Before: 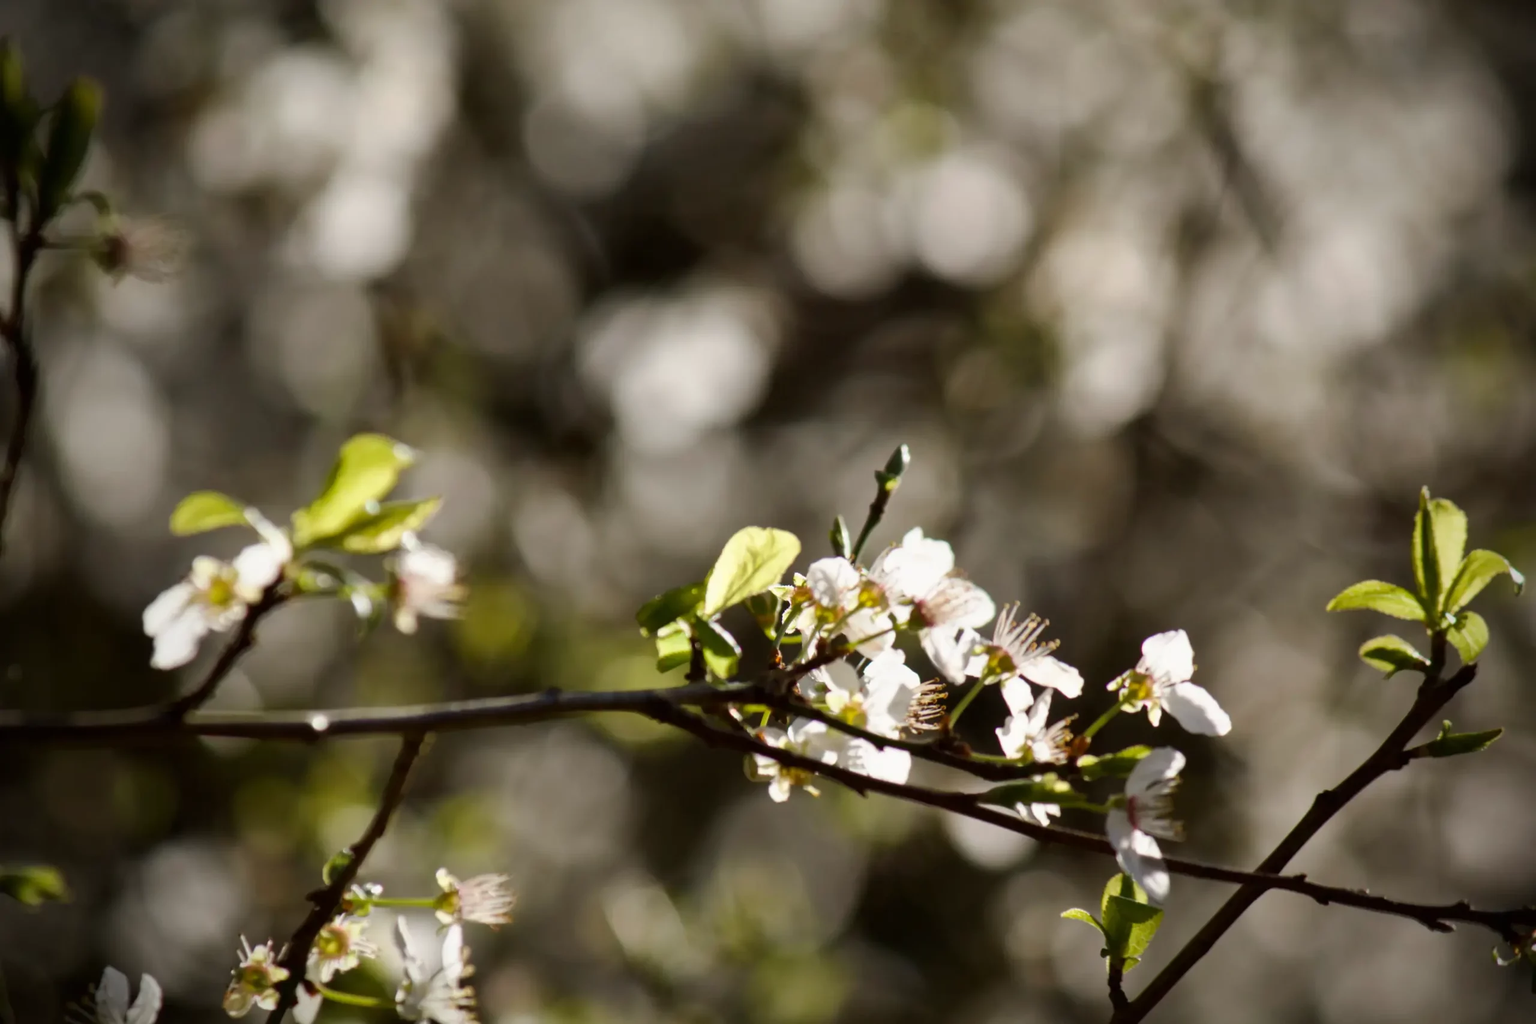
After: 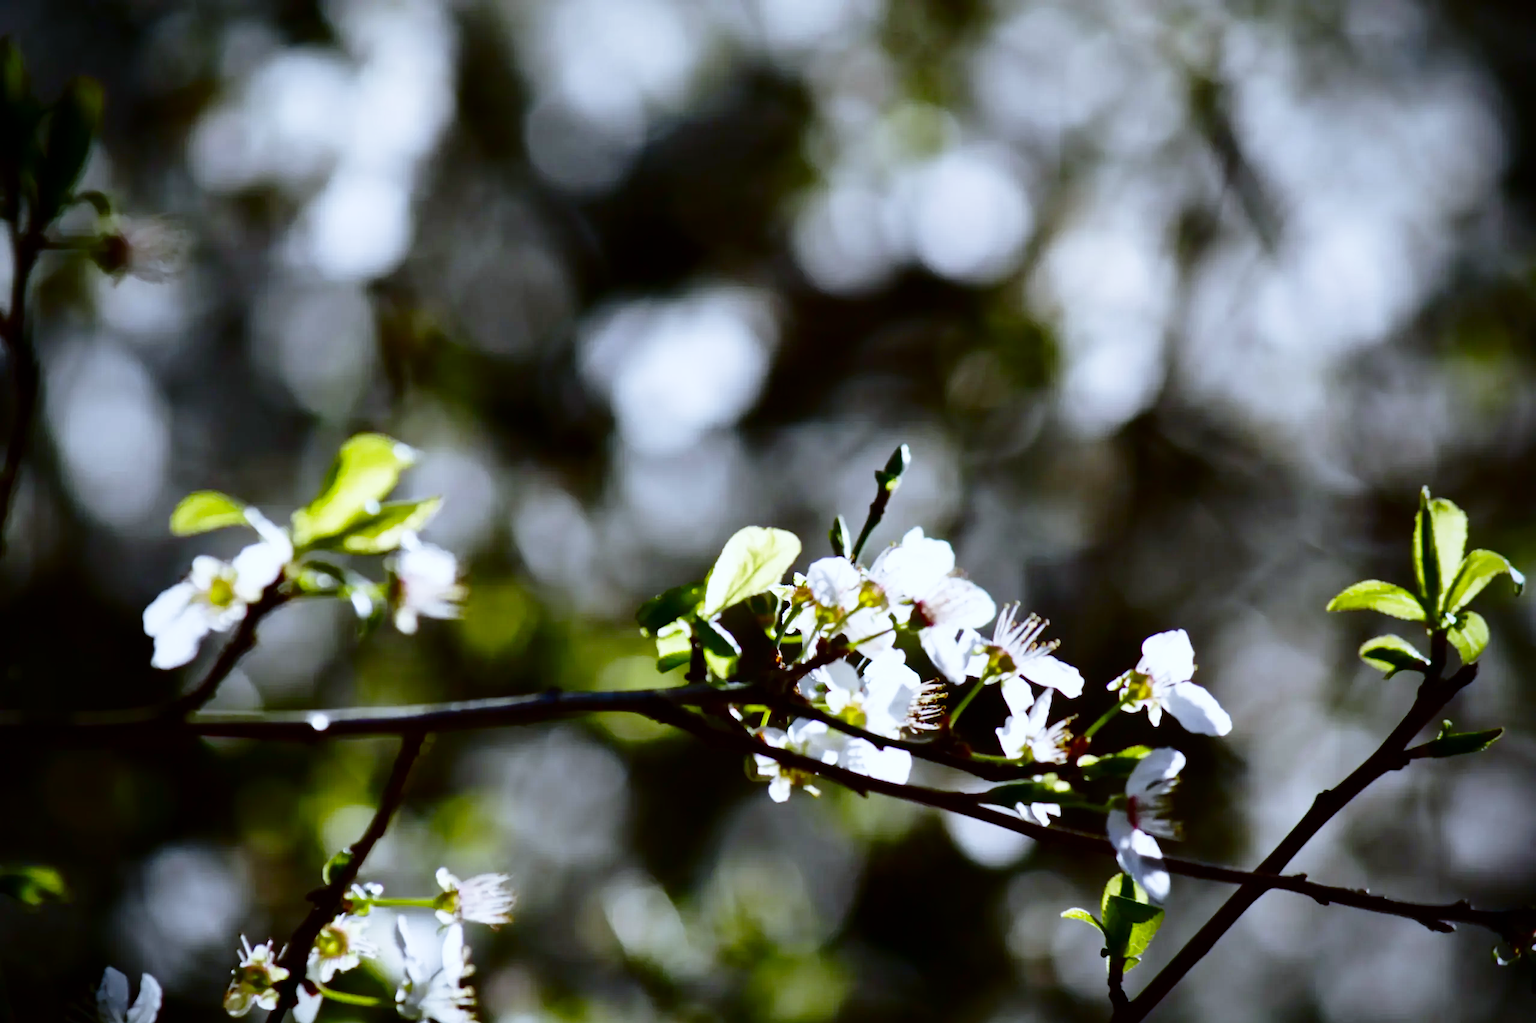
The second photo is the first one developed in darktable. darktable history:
contrast brightness saturation: contrast 0.13, brightness -0.24, saturation 0.14
base curve: curves: ch0 [(0, 0) (0.028, 0.03) (0.121, 0.232) (0.46, 0.748) (0.859, 0.968) (1, 1)], preserve colors none
white balance: red 0.871, blue 1.249
